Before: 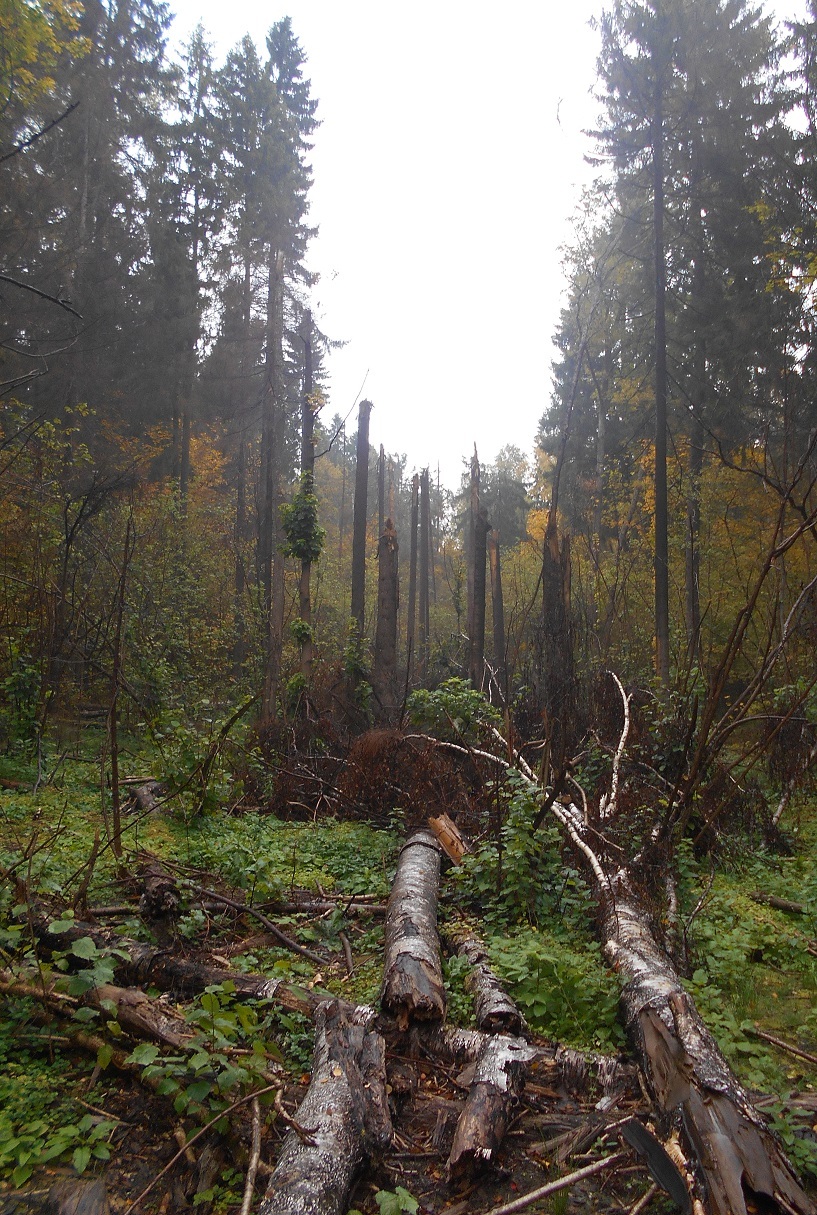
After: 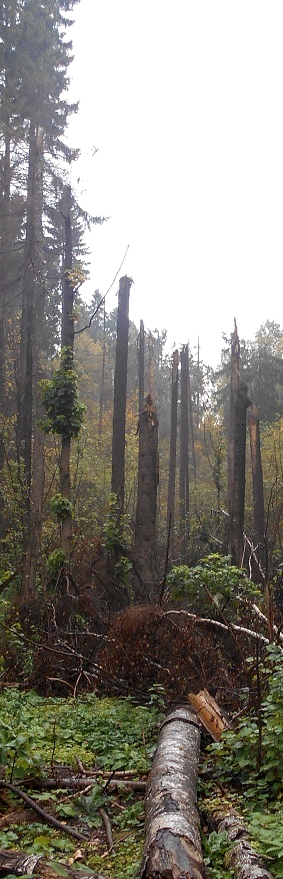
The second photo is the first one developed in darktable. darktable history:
local contrast: detail 130%
crop and rotate: left 29.463%, top 10.281%, right 35.817%, bottom 17.293%
